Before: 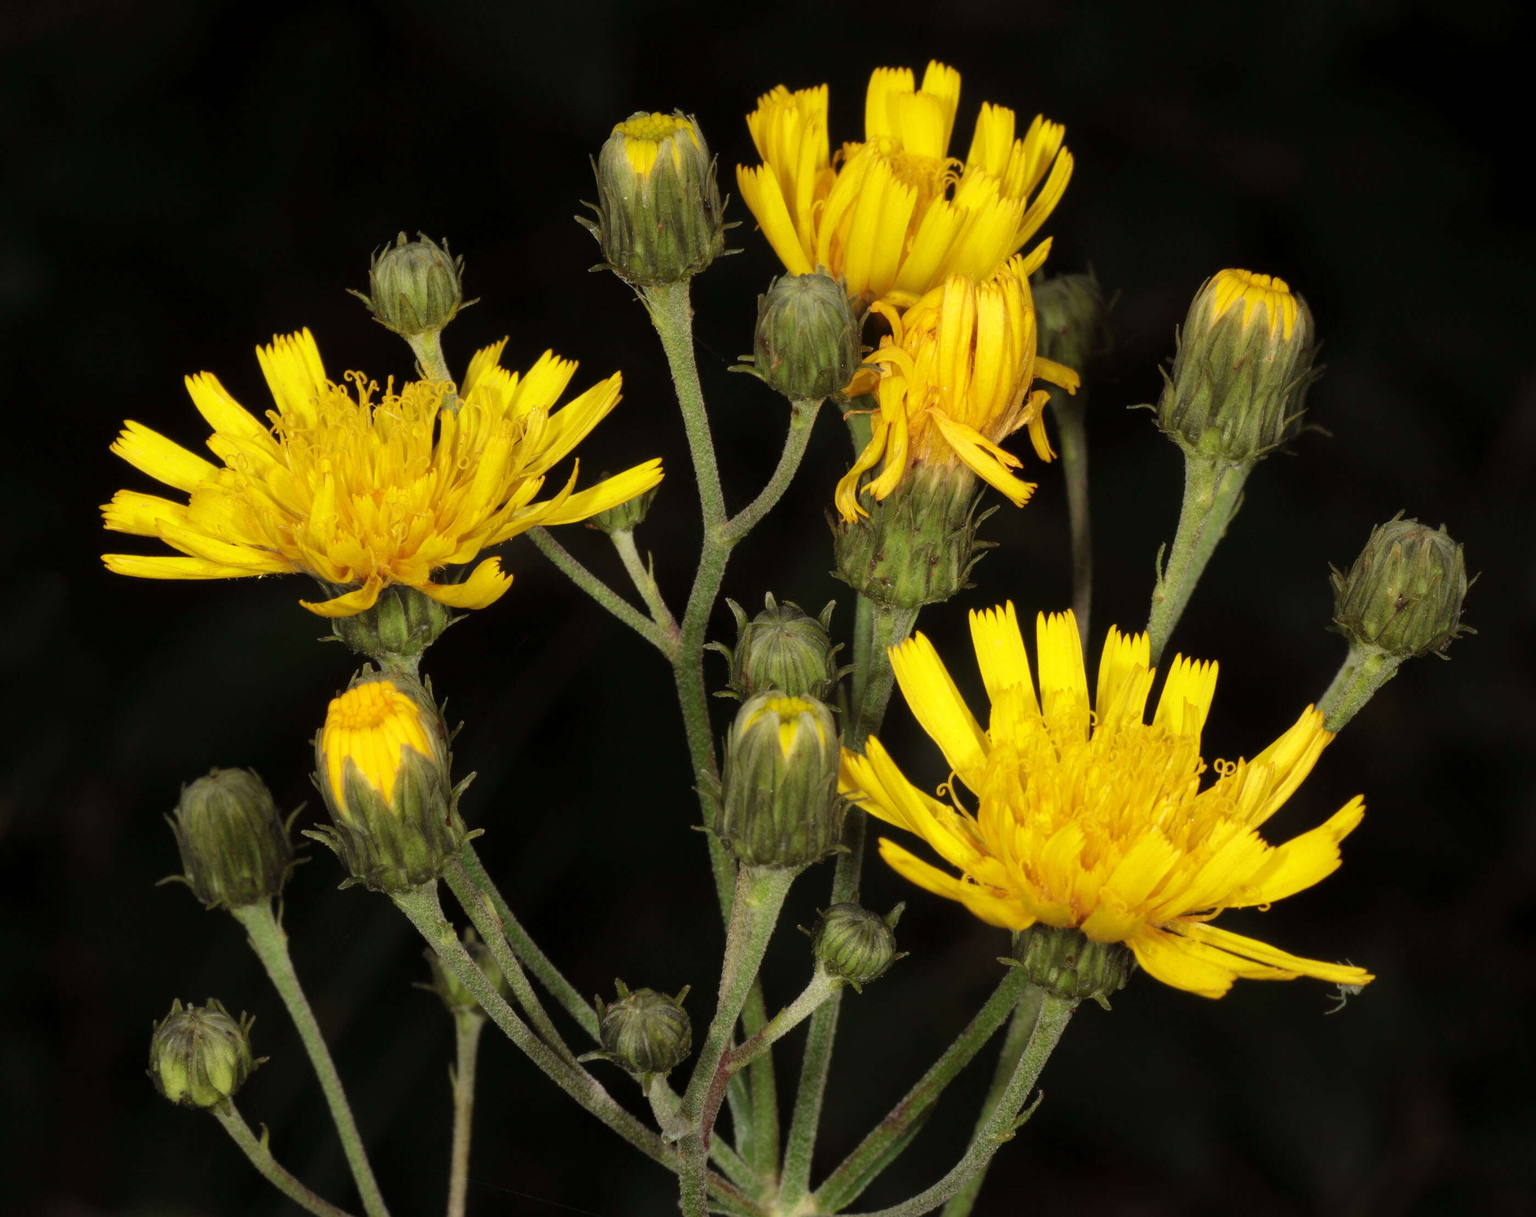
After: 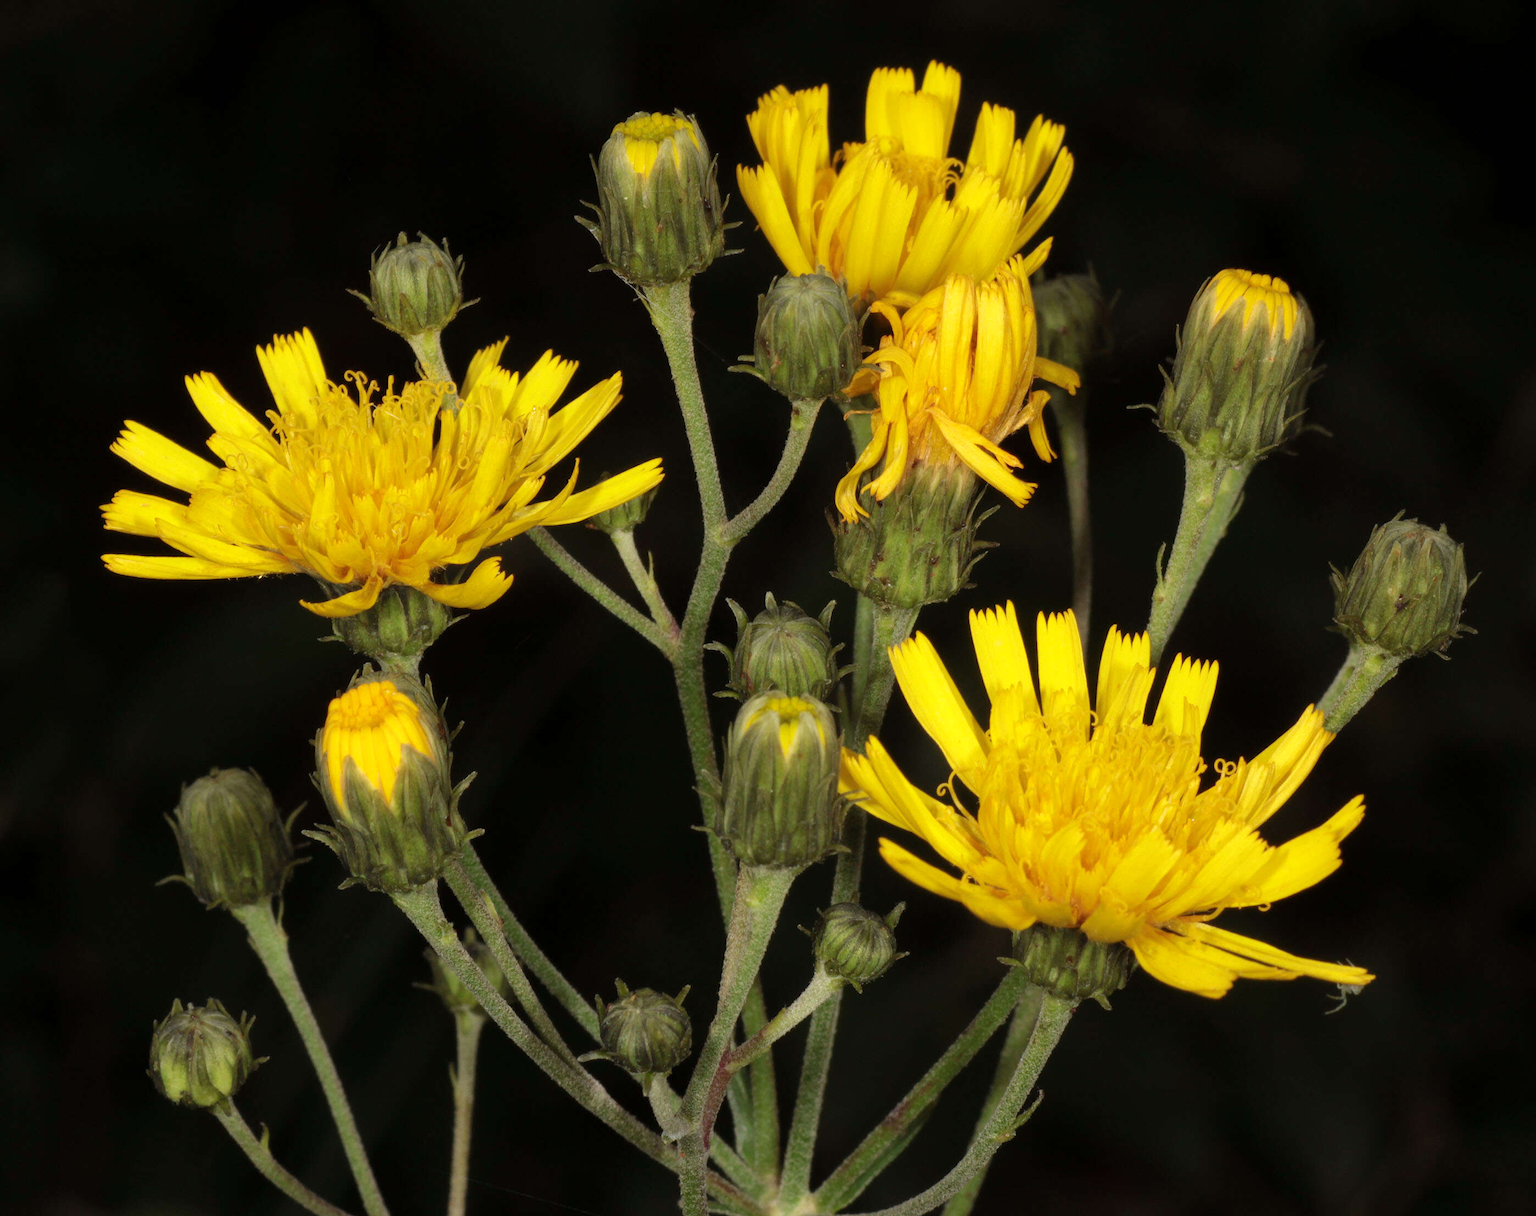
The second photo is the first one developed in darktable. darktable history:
levels: mode automatic, levels [0, 0.478, 1]
